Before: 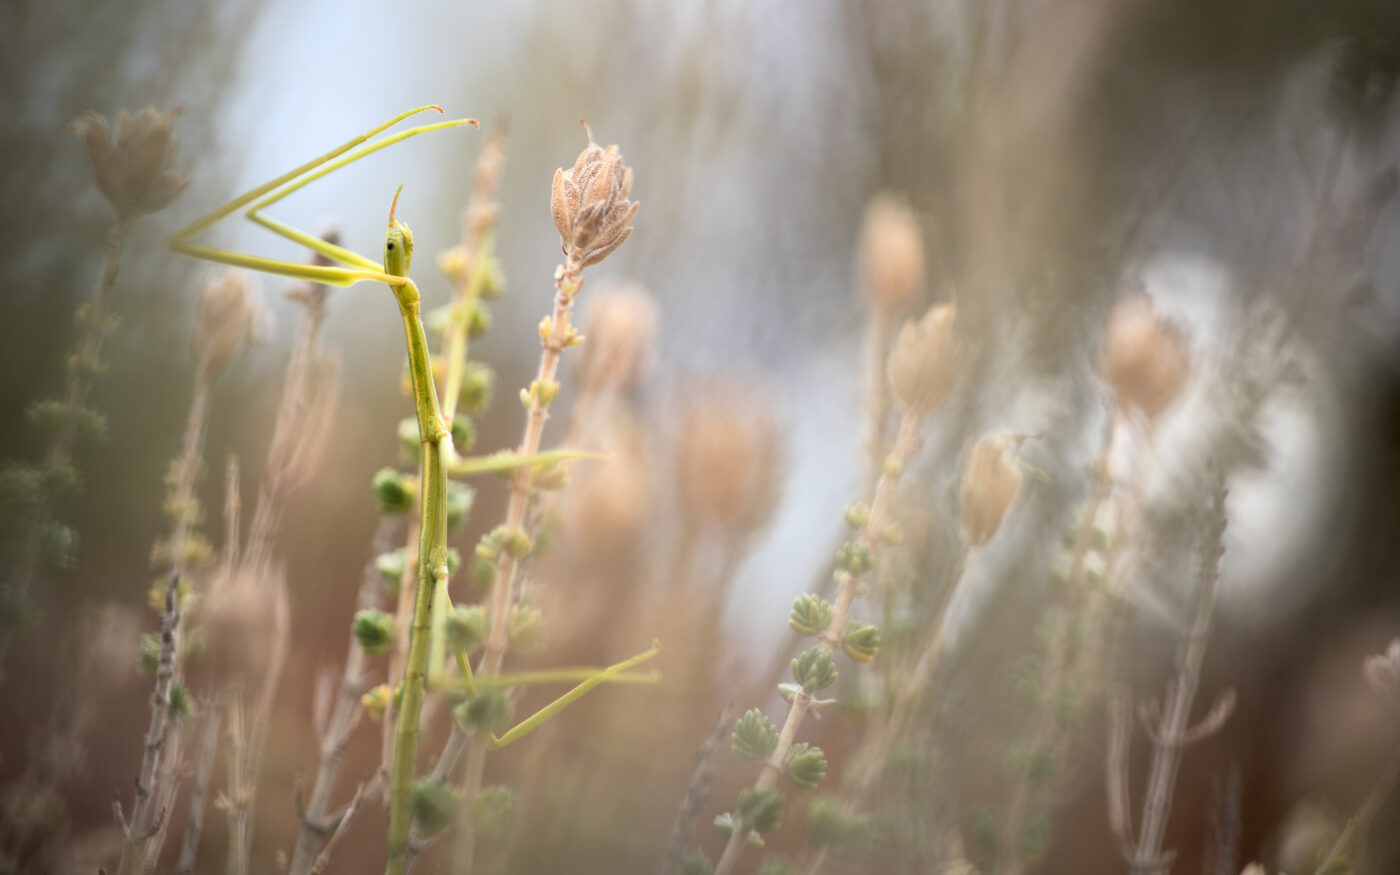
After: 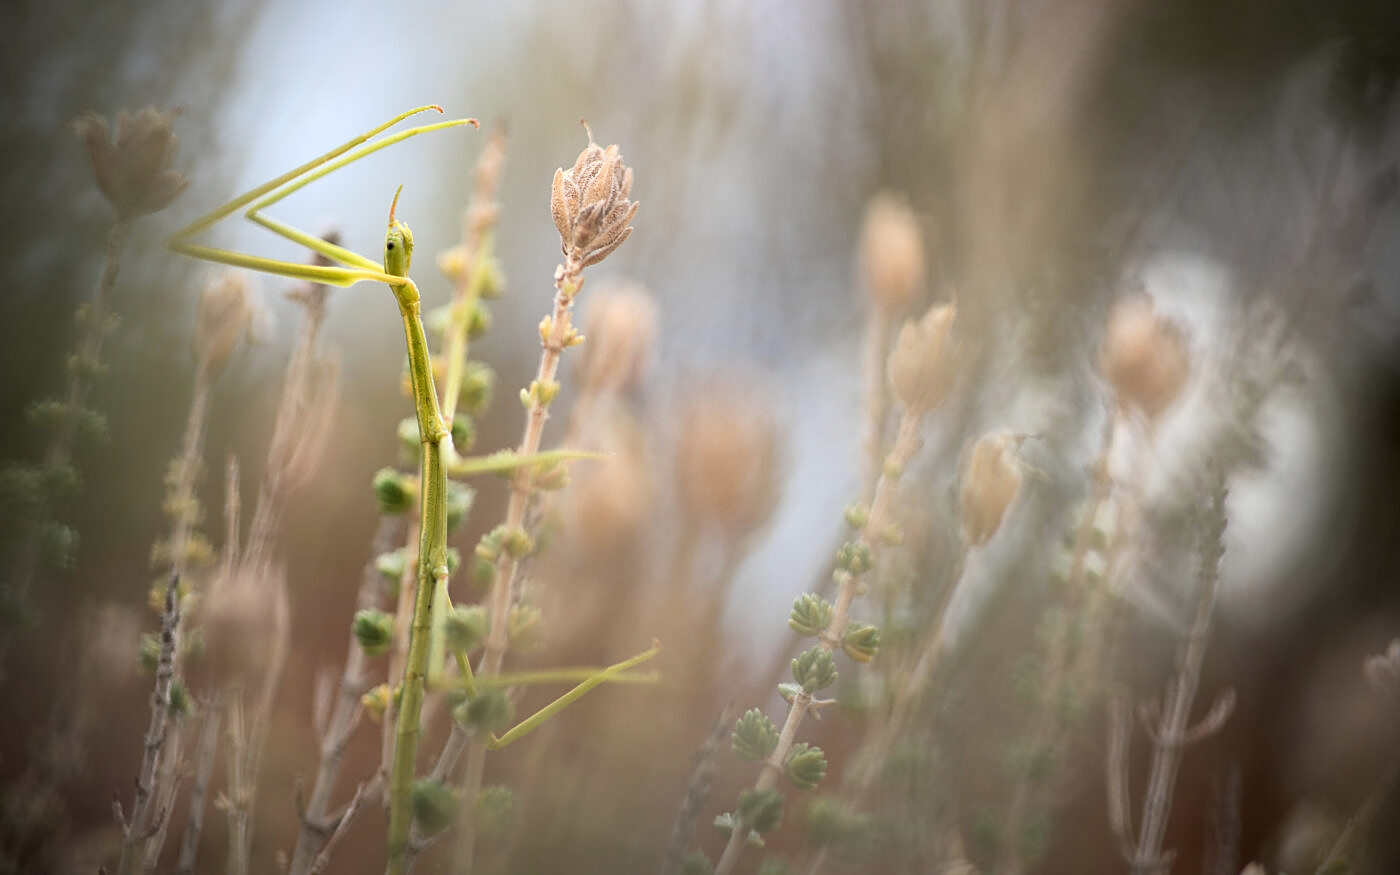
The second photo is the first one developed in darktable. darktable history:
white balance: emerald 1
sharpen: on, module defaults
vignetting: brightness -0.629, saturation -0.007, center (-0.028, 0.239)
graduated density: rotation -180°, offset 27.42
